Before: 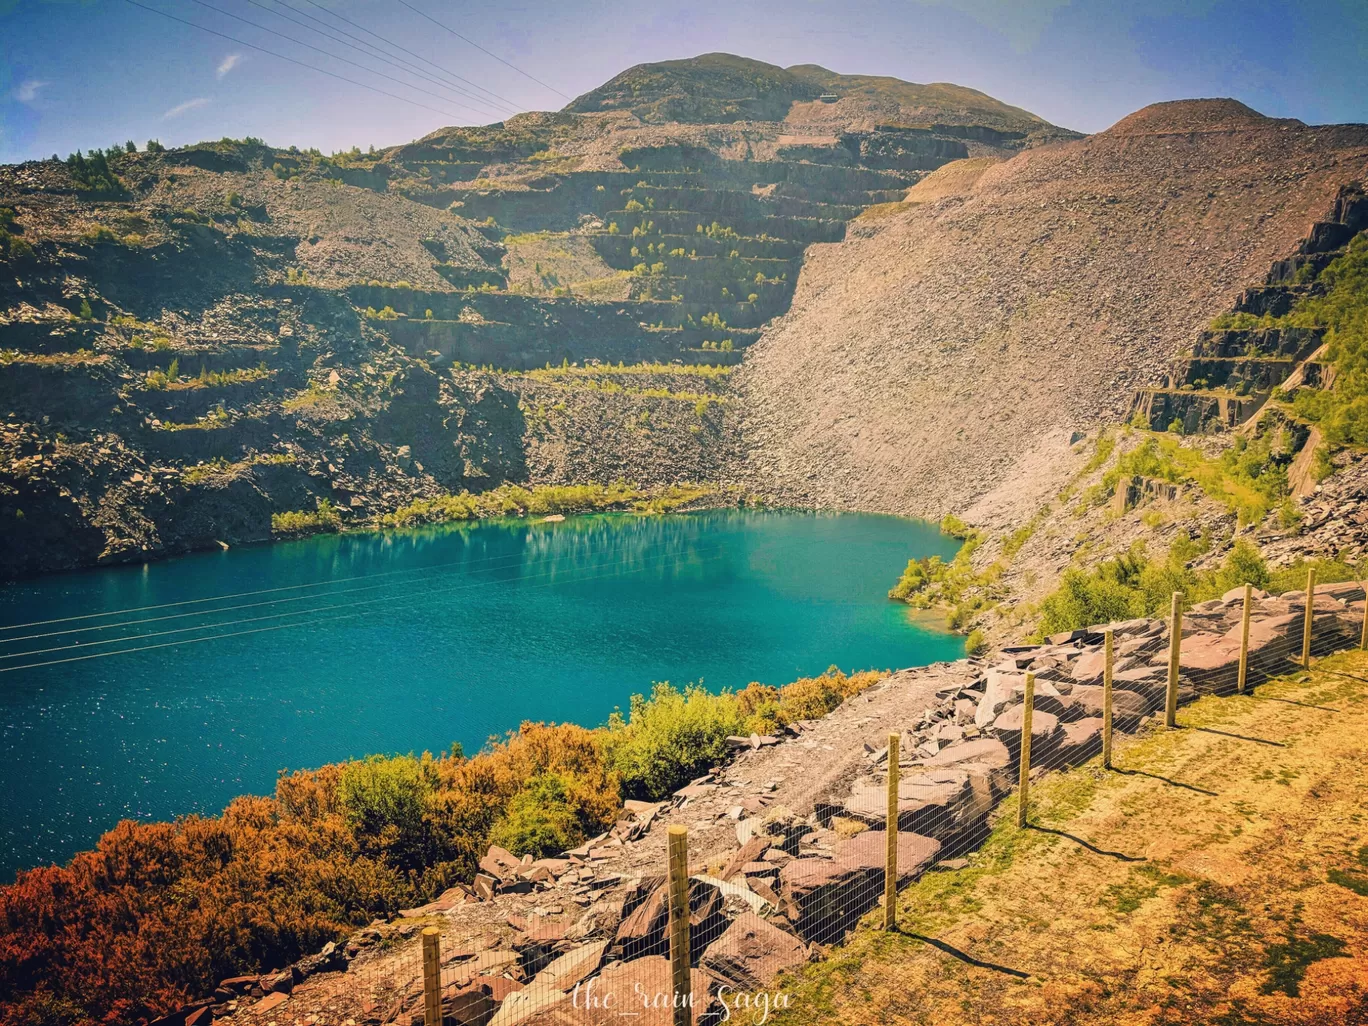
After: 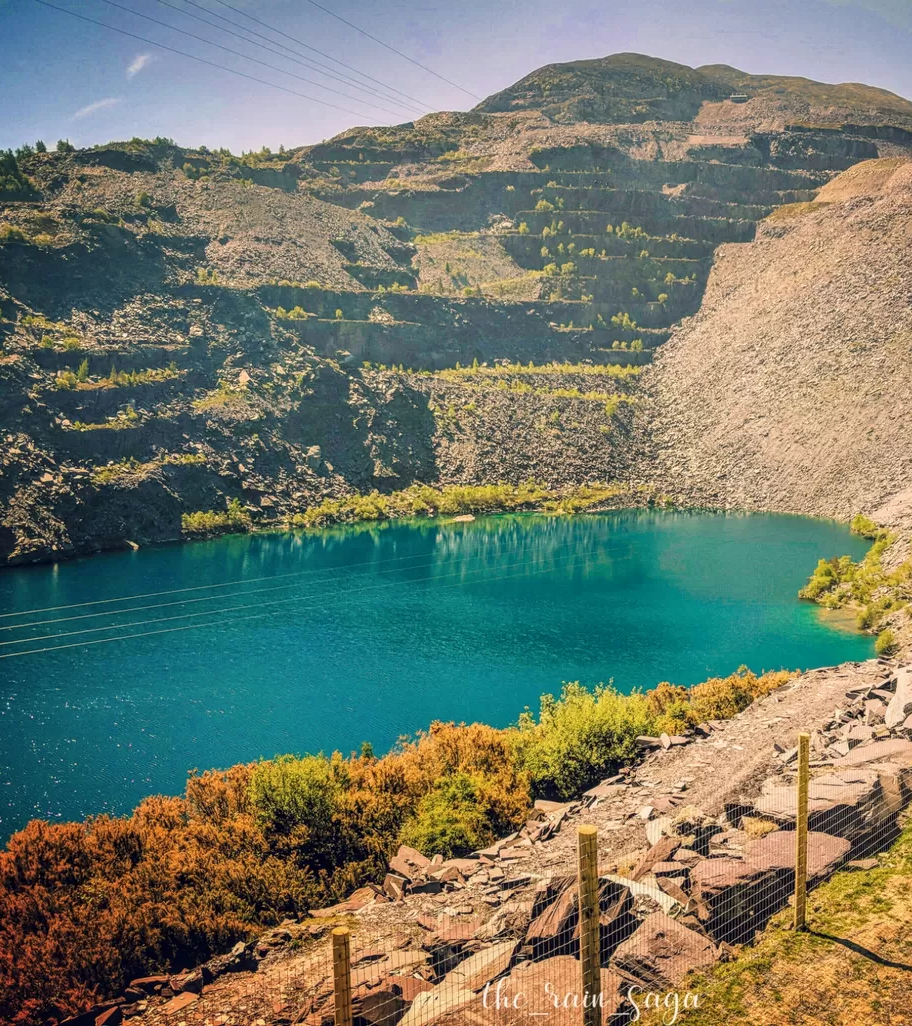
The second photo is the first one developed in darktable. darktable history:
local contrast: on, module defaults
crop and rotate: left 6.617%, right 26.717%
white balance: emerald 1
